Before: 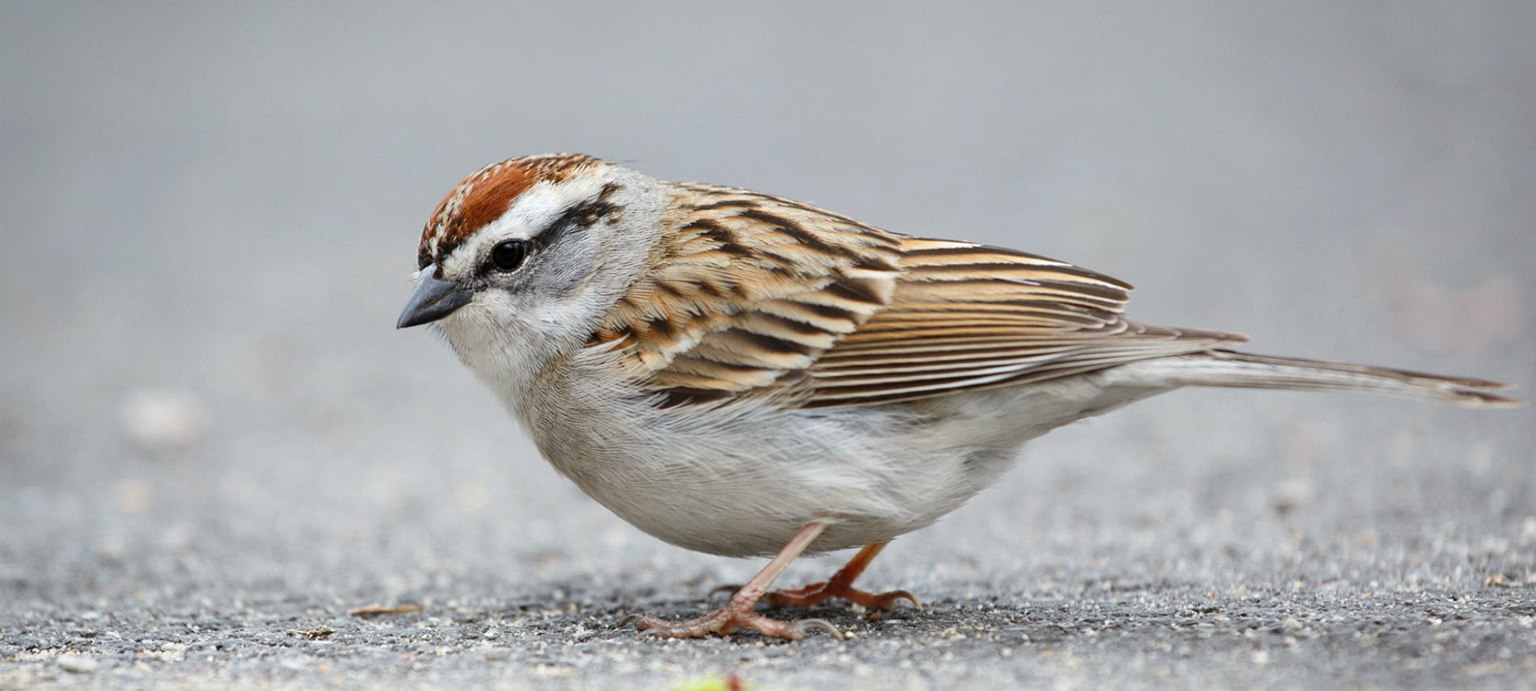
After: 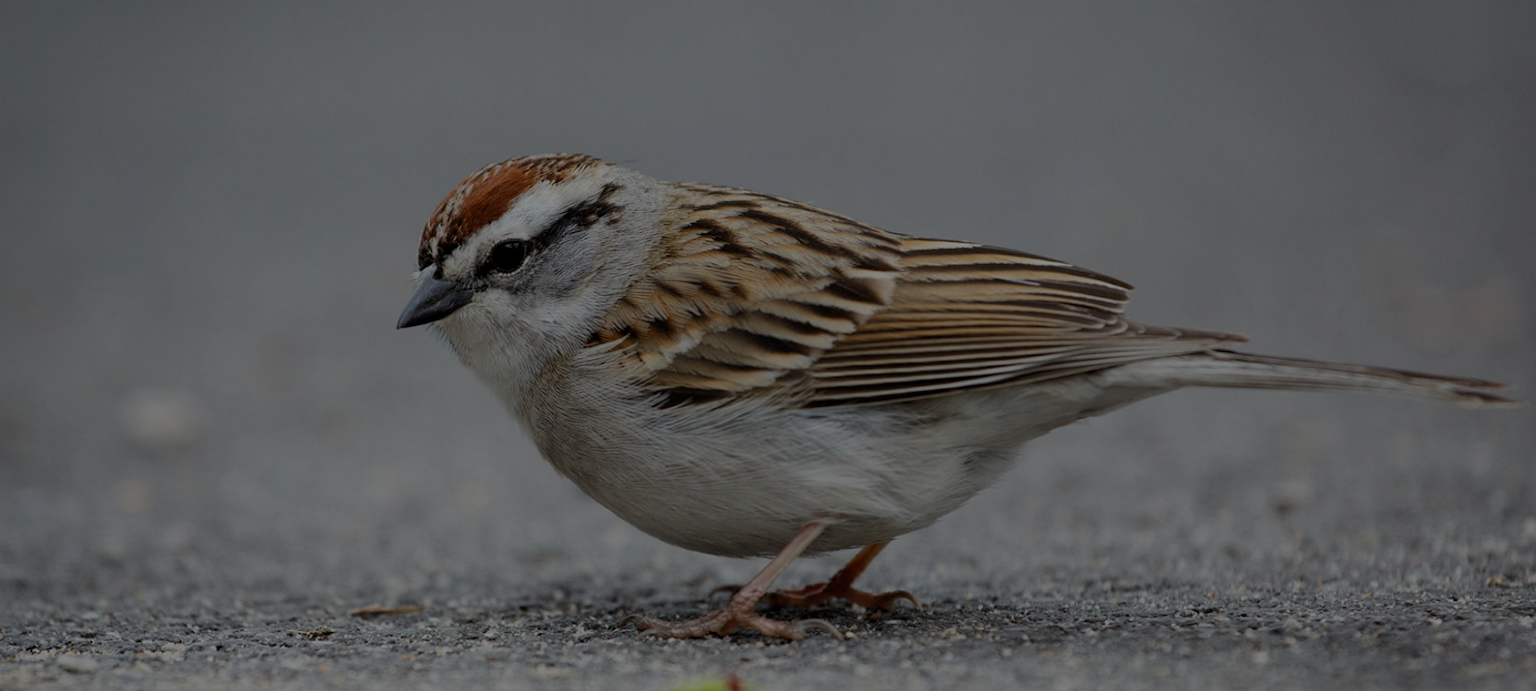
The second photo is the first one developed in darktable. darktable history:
exposure: exposure -2.002 EV, compensate highlight preservation false
levels: levels [0.016, 0.492, 0.969]
